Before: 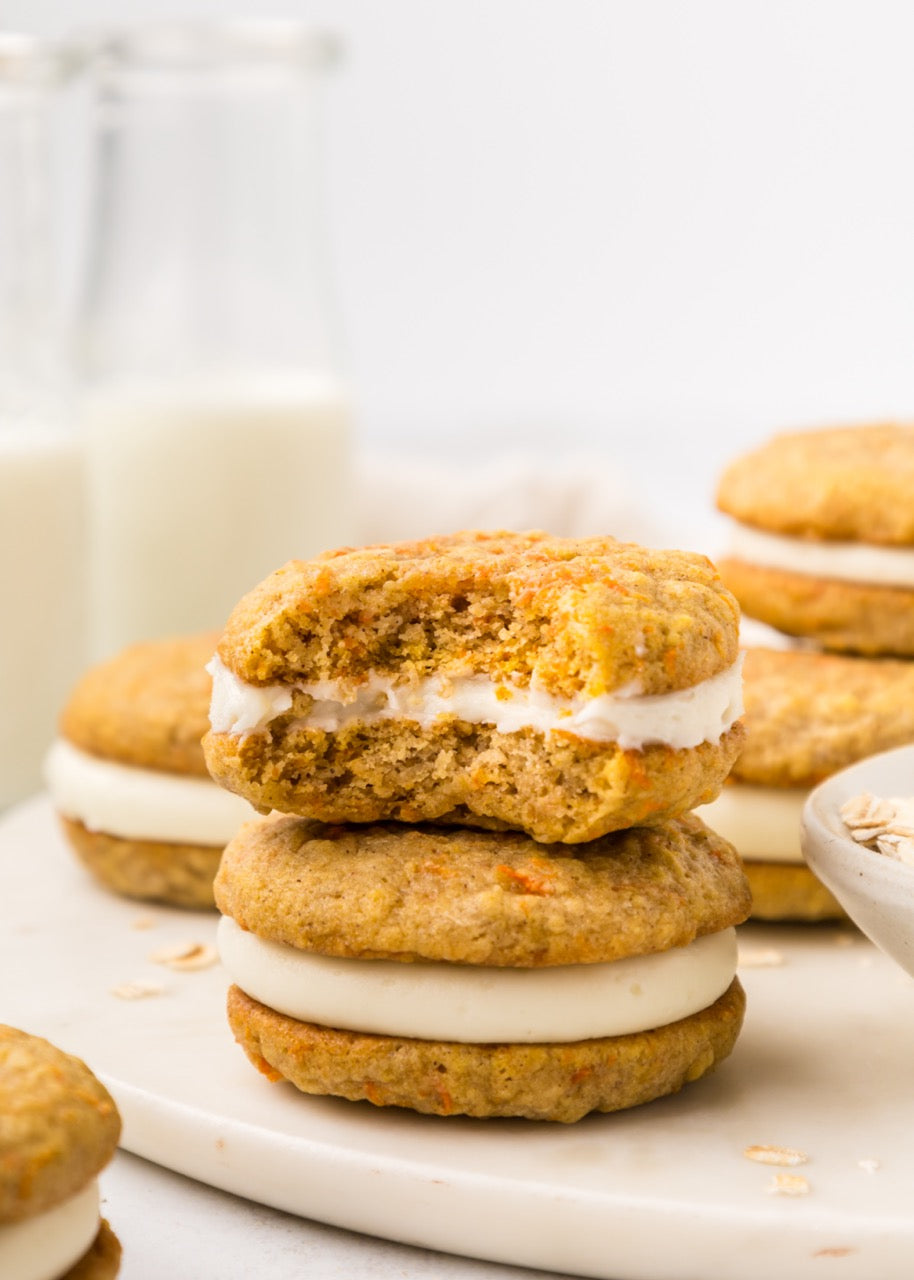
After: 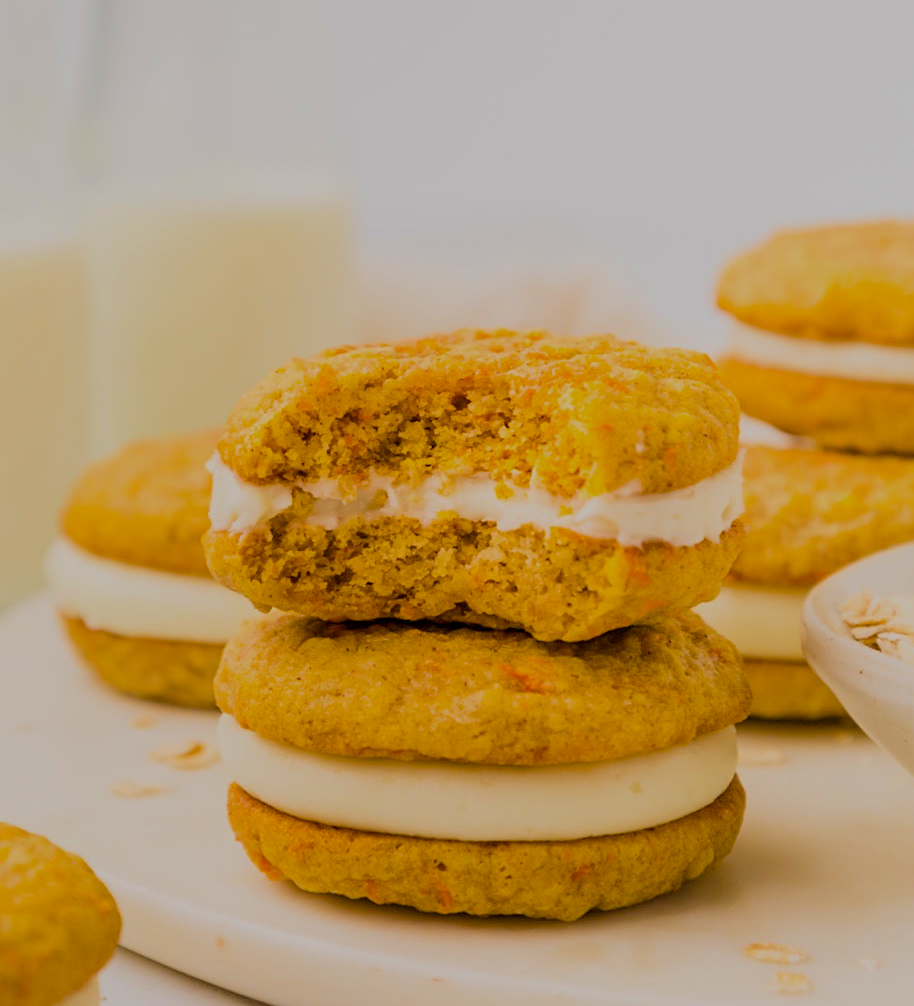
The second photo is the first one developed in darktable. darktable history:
crop and rotate: top 15.83%, bottom 5.543%
color balance rgb: perceptual saturation grading › global saturation 35.957%, contrast -20.539%
sharpen: radius 2.477, amount 0.324
filmic rgb: black relative exposure -7.34 EV, white relative exposure 5.05 EV, hardness 3.21, preserve chrominance max RGB, color science v6 (2022), contrast in shadows safe, contrast in highlights safe
velvia: on, module defaults
